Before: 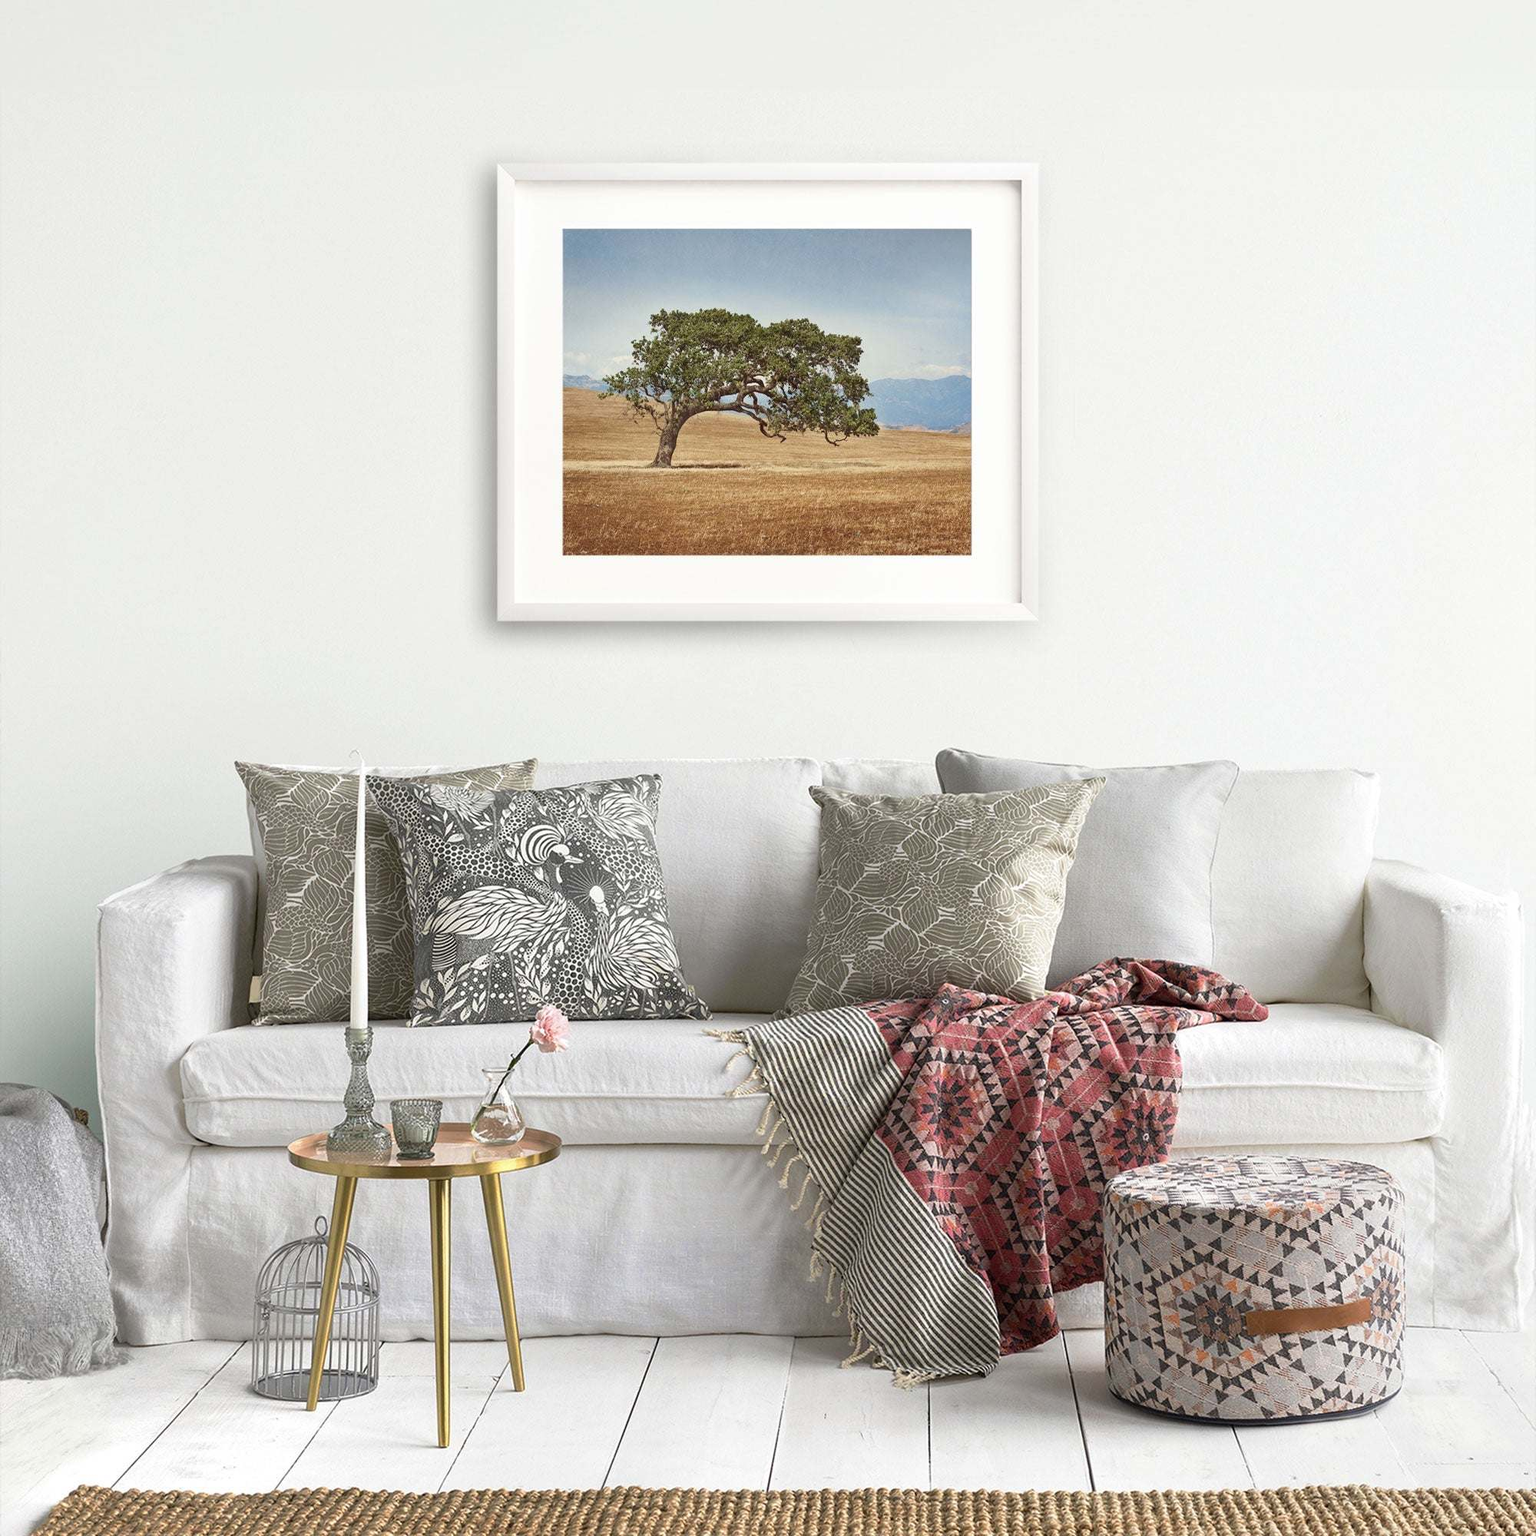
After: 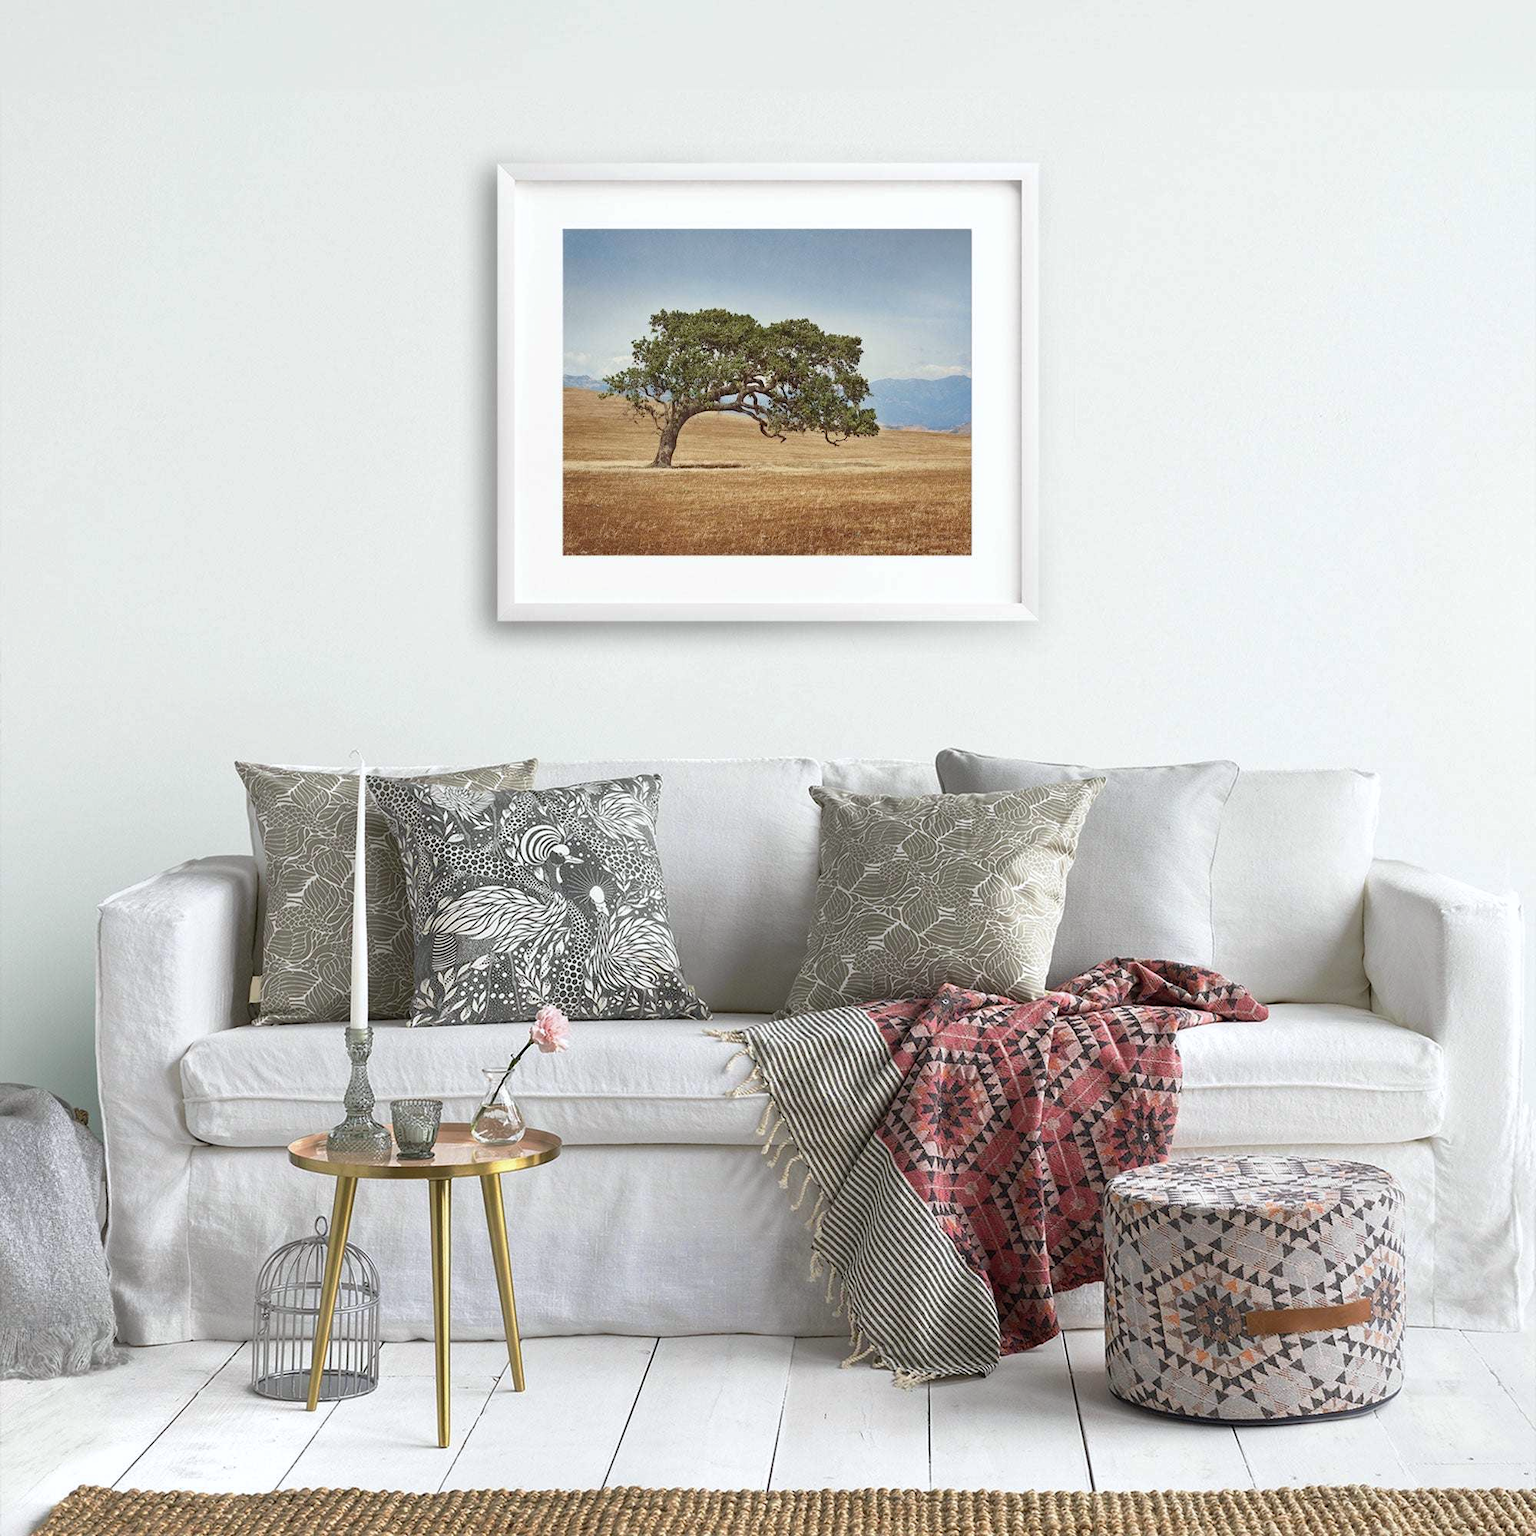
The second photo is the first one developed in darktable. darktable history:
white balance: red 0.988, blue 1.017
shadows and highlights: shadows 25, highlights -25
